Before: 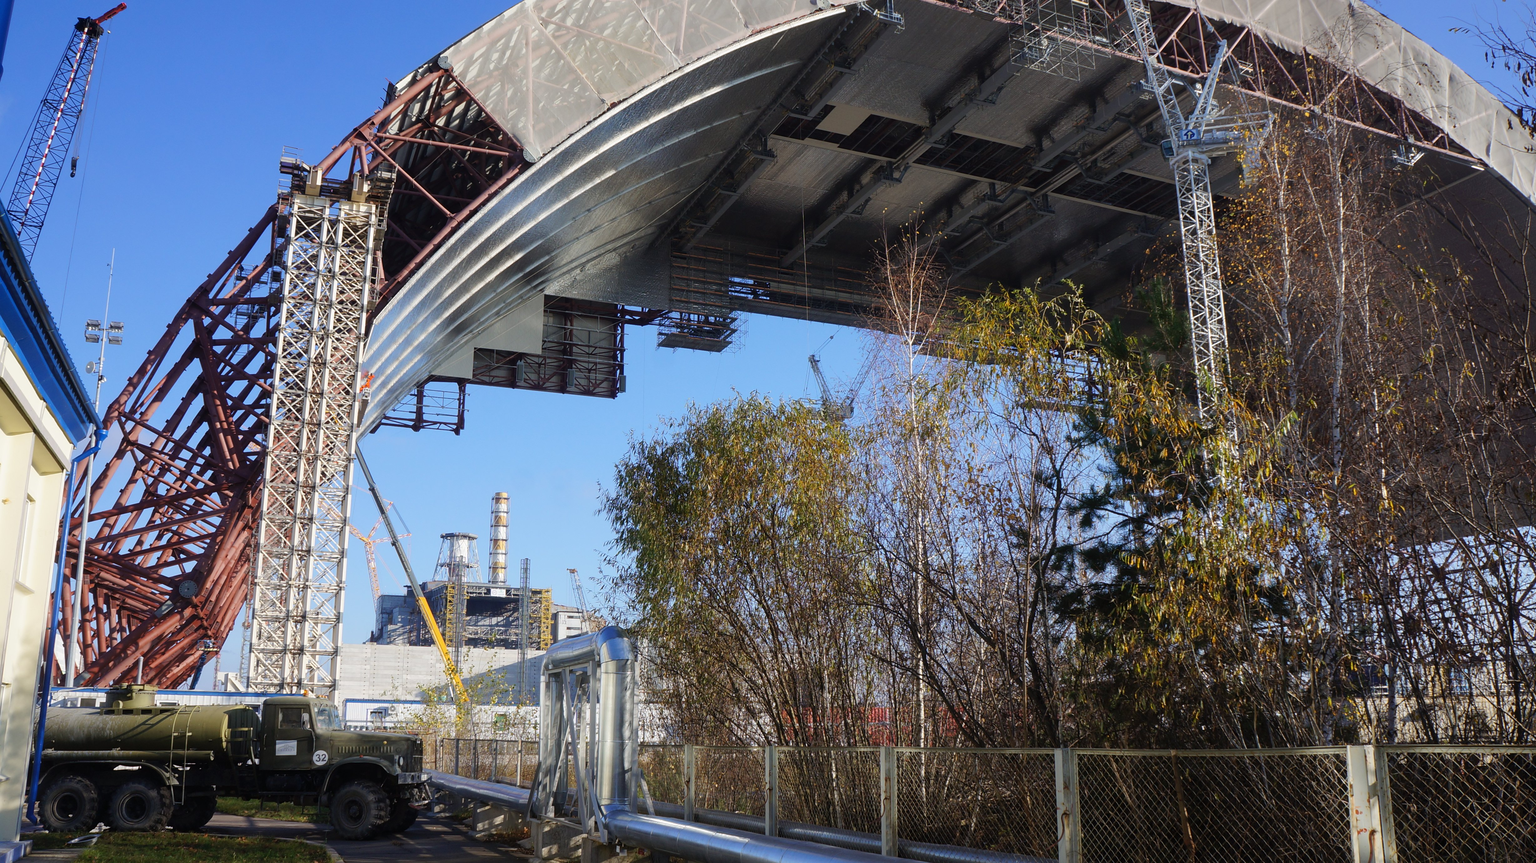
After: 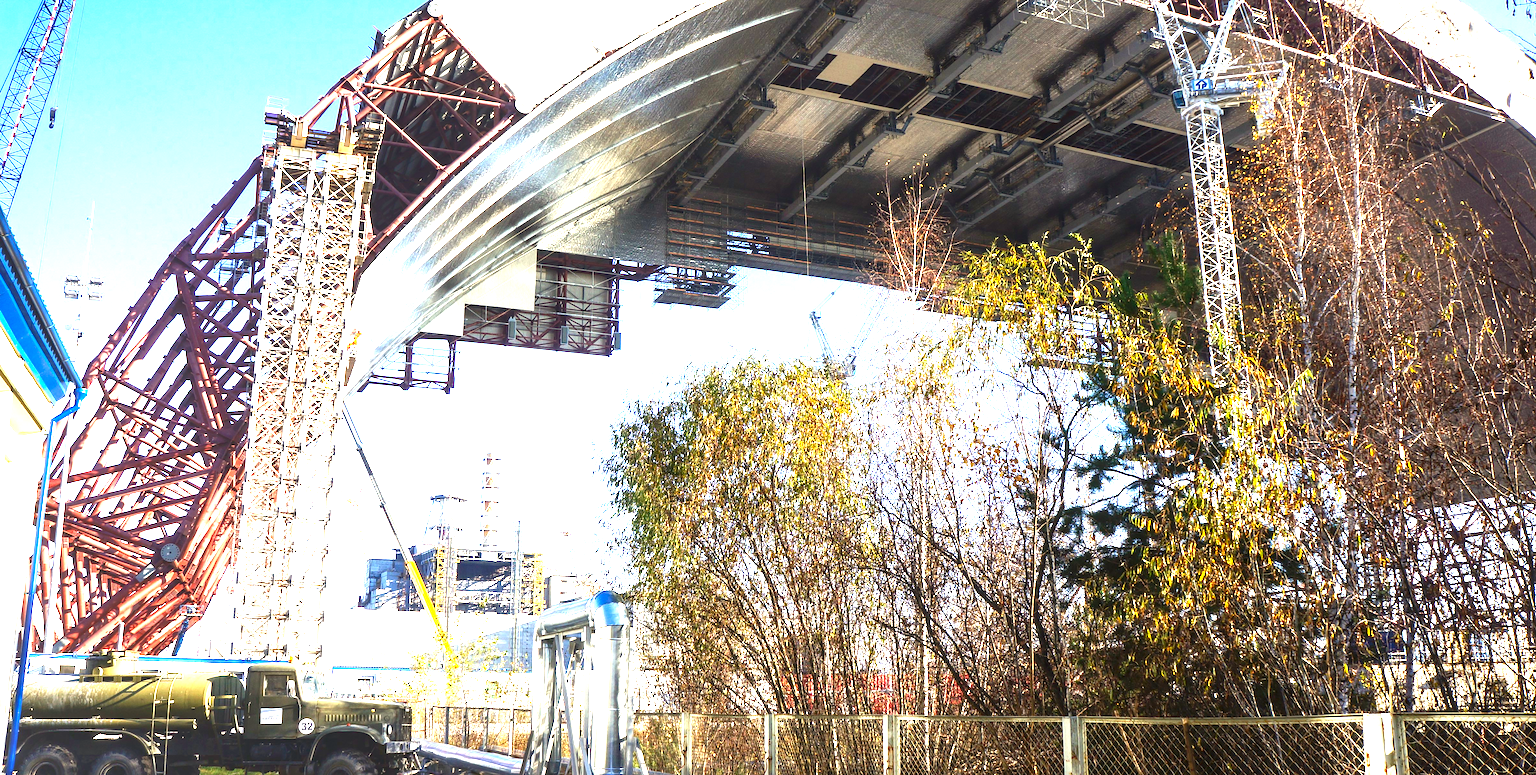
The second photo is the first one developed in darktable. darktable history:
contrast brightness saturation: brightness -0.25, saturation 0.2
exposure: exposure 2.207 EV, compensate highlight preservation false
white balance: red 1.029, blue 0.92
local contrast: on, module defaults
crop: left 1.507%, top 6.147%, right 1.379%, bottom 6.637%
